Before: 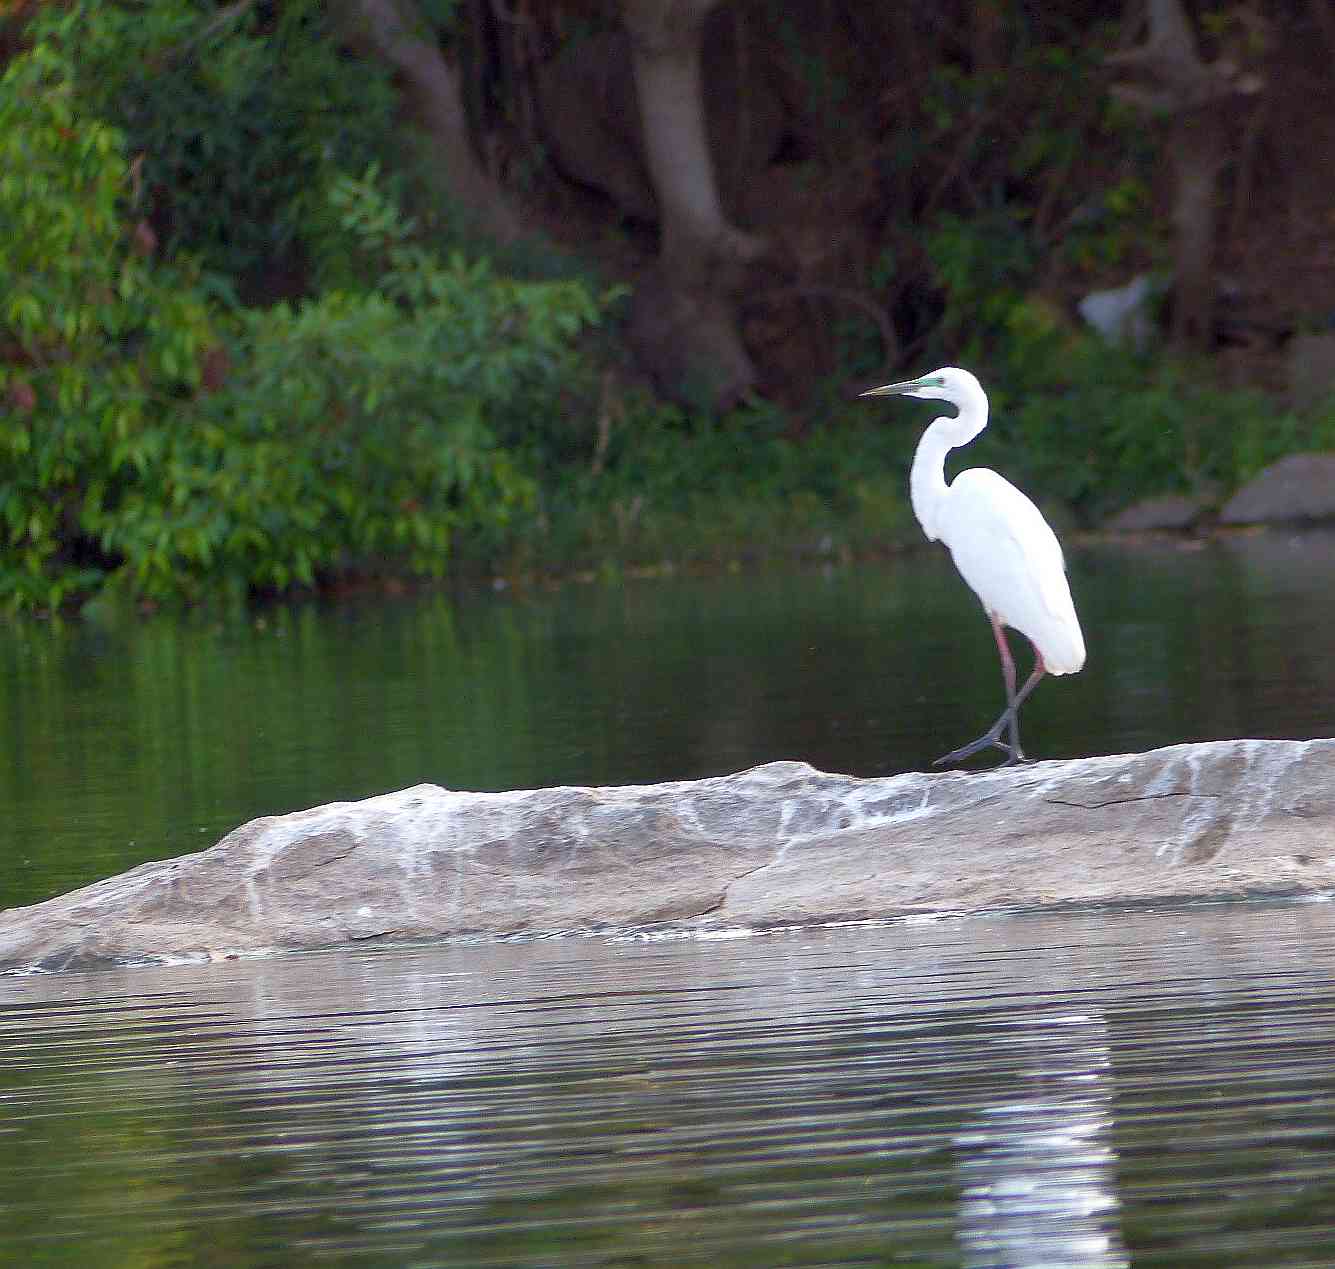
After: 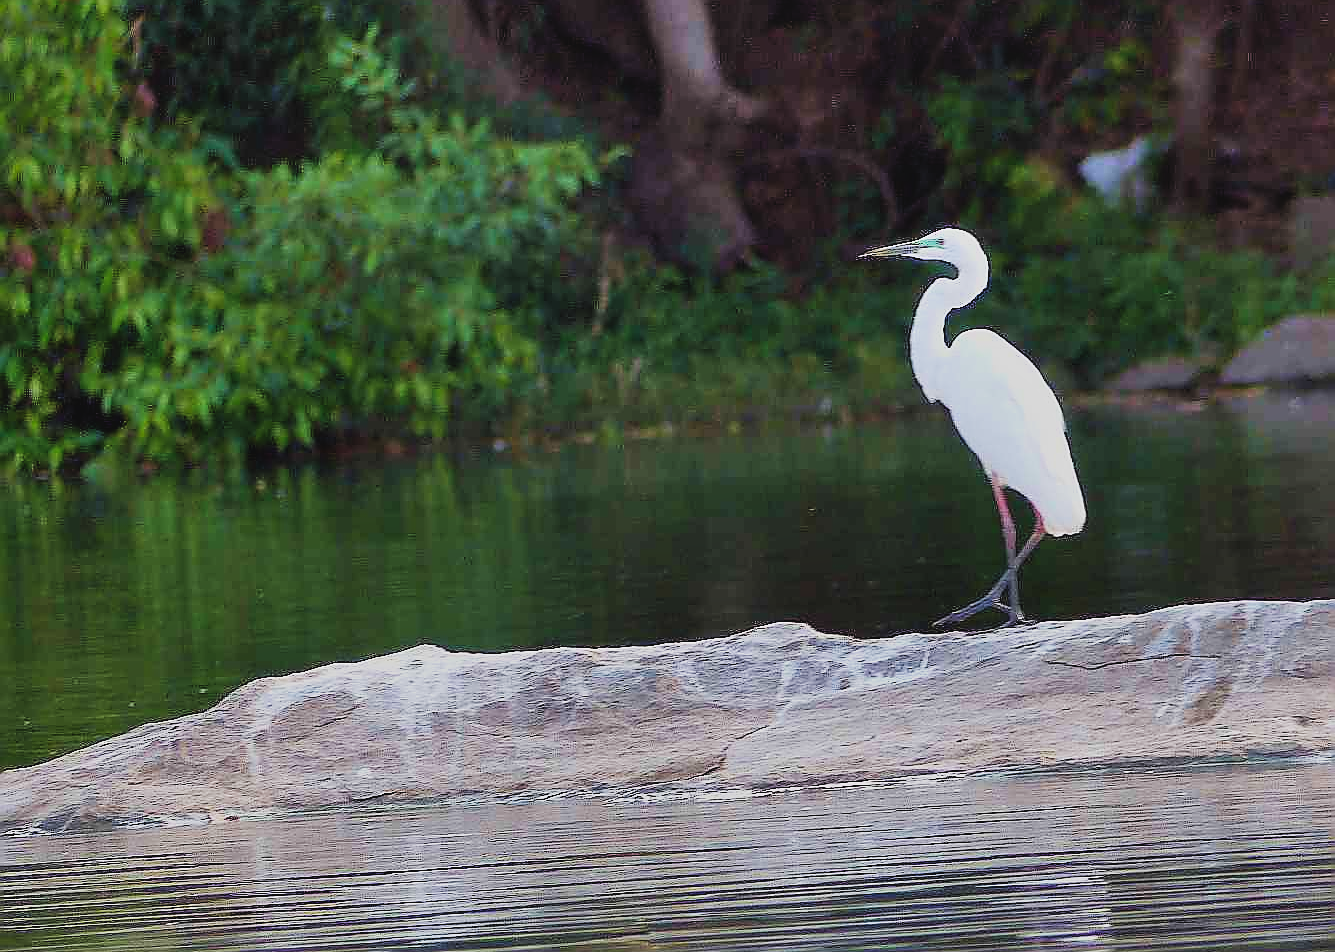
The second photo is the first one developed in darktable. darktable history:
tone curve: curves: ch0 [(0, 0.032) (0.181, 0.156) (0.751, 0.762) (1, 1)], preserve colors none
crop: top 11.015%, bottom 13.916%
exposure: compensate highlight preservation false
sharpen: radius 1.413, amount 1.252, threshold 0.771
filmic rgb: black relative exposure -16 EV, white relative exposure 6.86 EV, threshold 3 EV, hardness 4.68, enable highlight reconstruction true
shadows and highlights: shadows 49.41, highlights -42.59, soften with gaussian
velvia: on, module defaults
